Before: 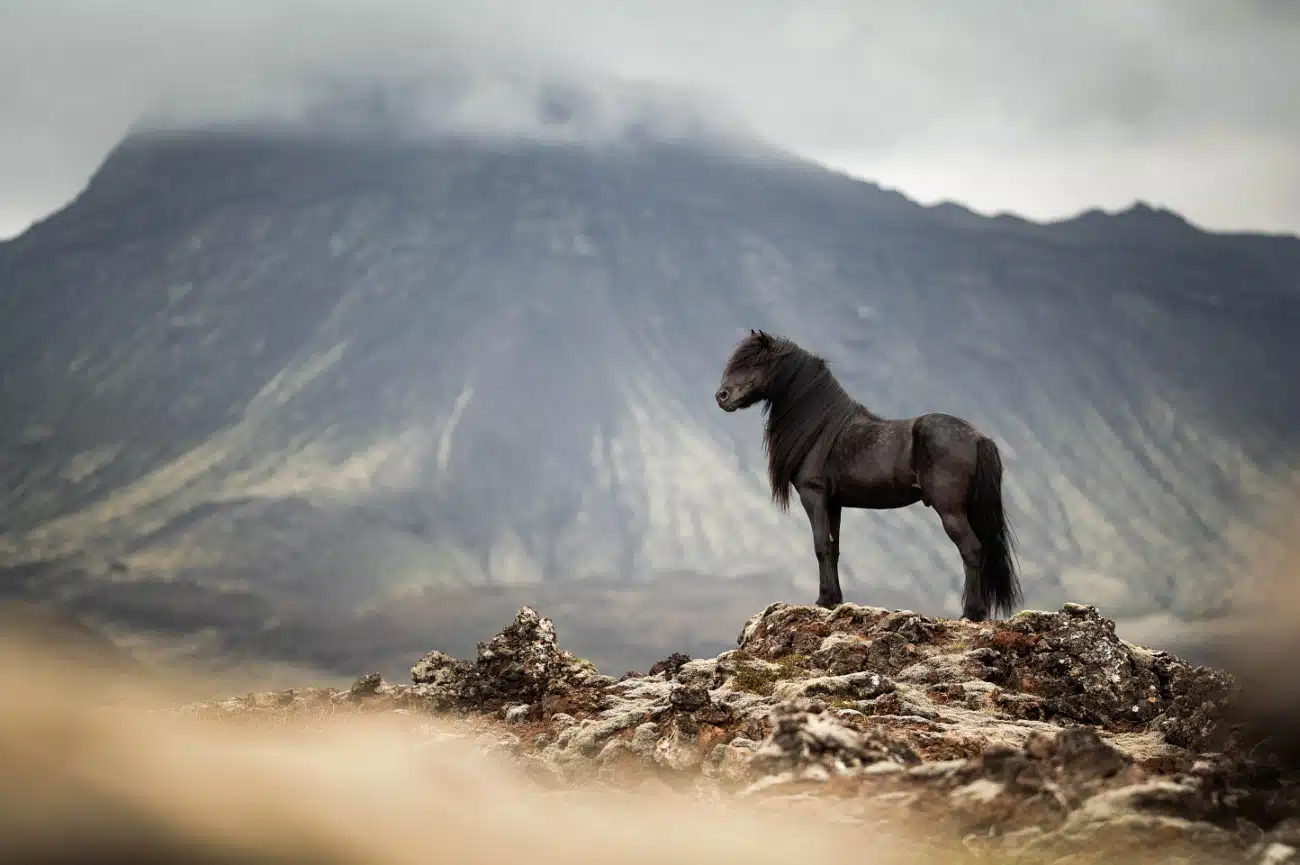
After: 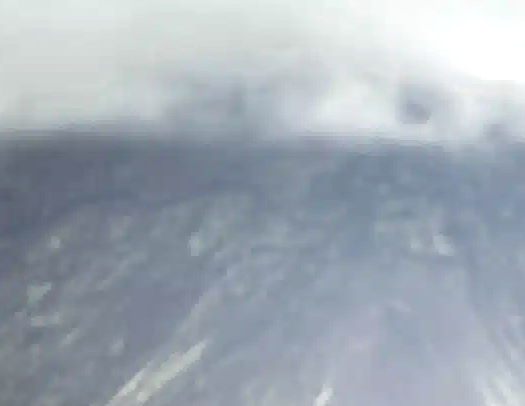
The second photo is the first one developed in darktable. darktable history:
exposure: exposure 0.587 EV, compensate exposure bias true, compensate highlight preservation false
crop and rotate: left 10.889%, top 0.075%, right 48.706%, bottom 52.968%
local contrast: on, module defaults
